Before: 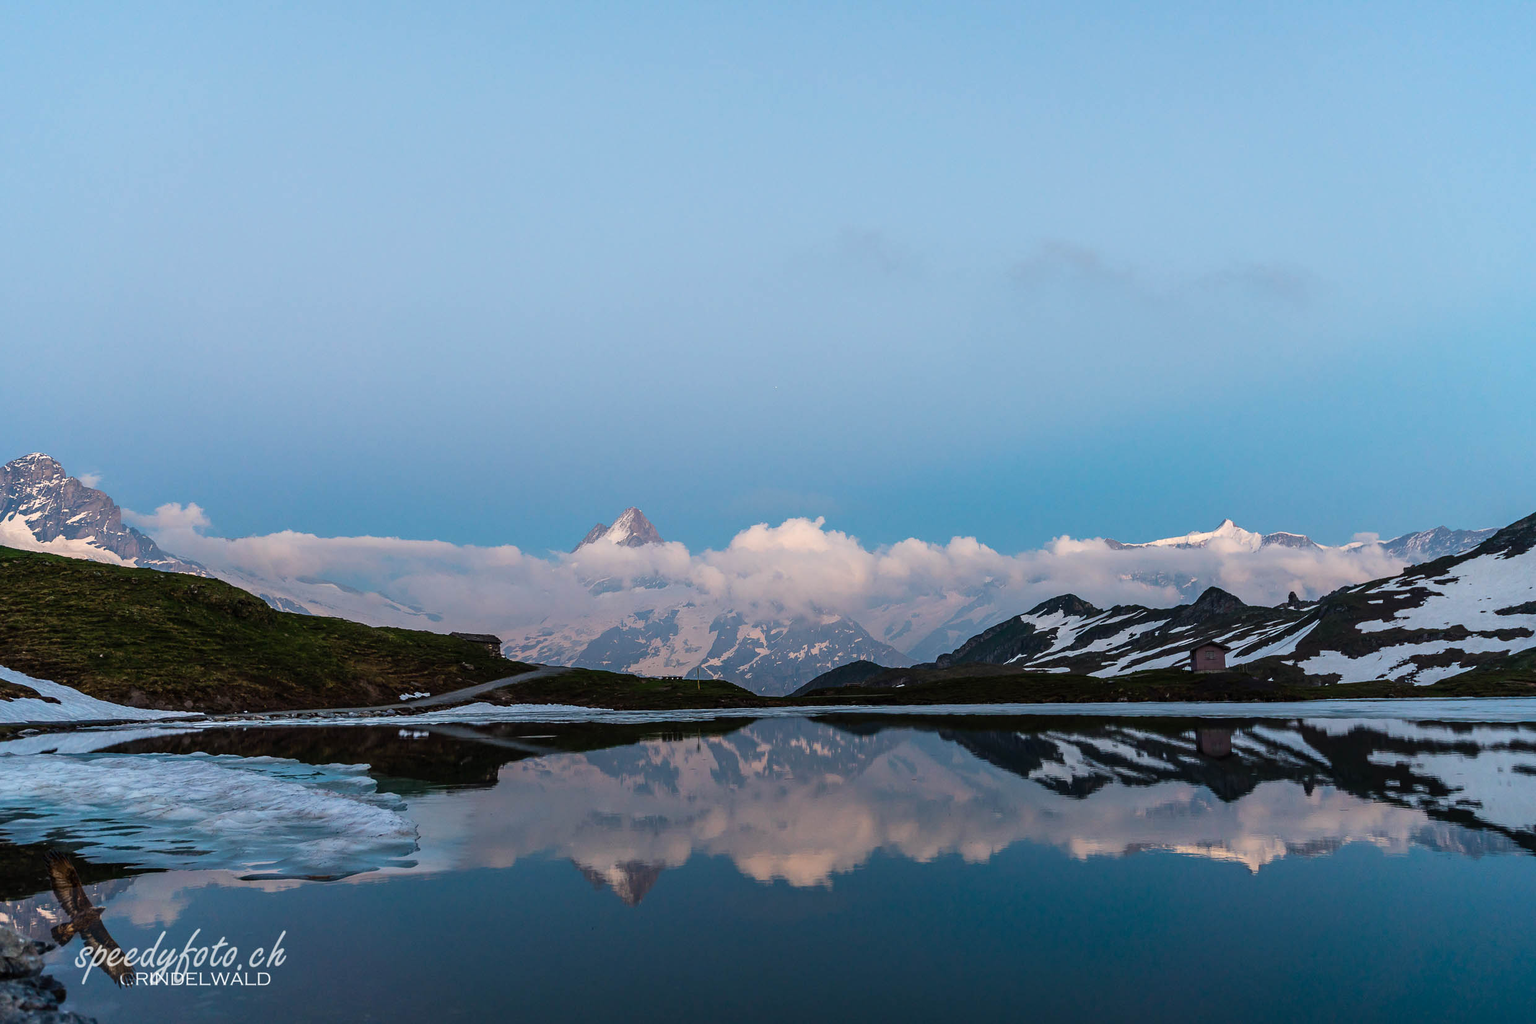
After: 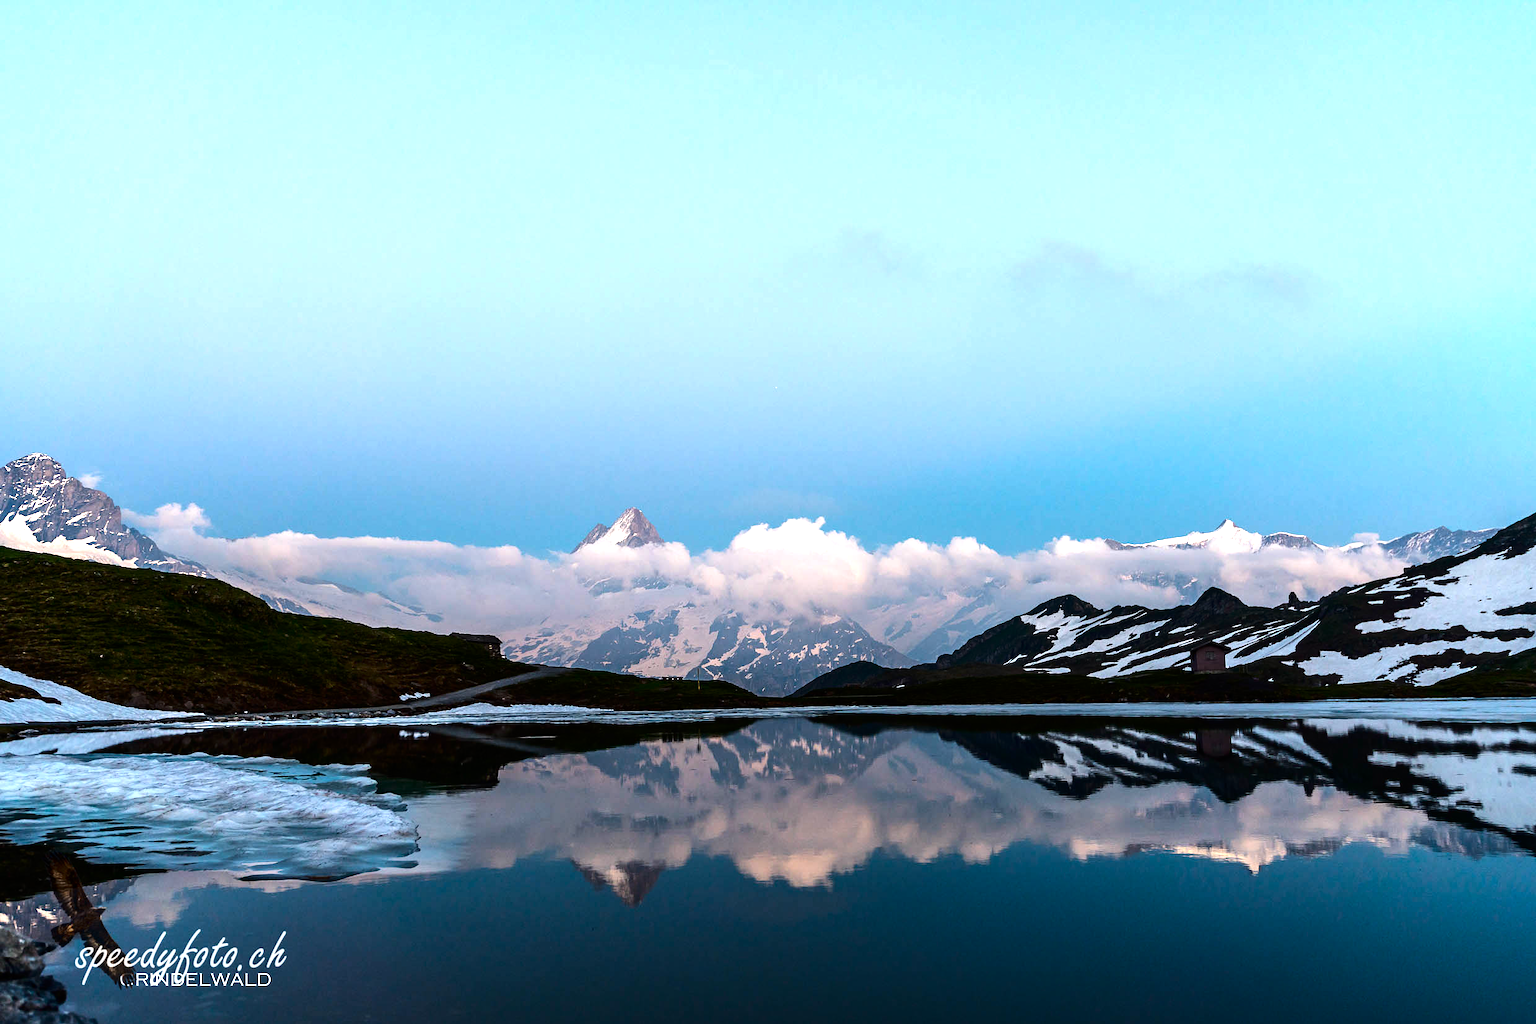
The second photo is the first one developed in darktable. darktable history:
exposure: black level correction 0, exposure 0.3 EV, compensate highlight preservation false
contrast brightness saturation: contrast 0.07, brightness -0.13, saturation 0.06
tone equalizer: -8 EV -0.75 EV, -7 EV -0.7 EV, -6 EV -0.6 EV, -5 EV -0.4 EV, -3 EV 0.4 EV, -2 EV 0.6 EV, -1 EV 0.7 EV, +0 EV 0.75 EV, edges refinement/feathering 500, mask exposure compensation -1.57 EV, preserve details no
